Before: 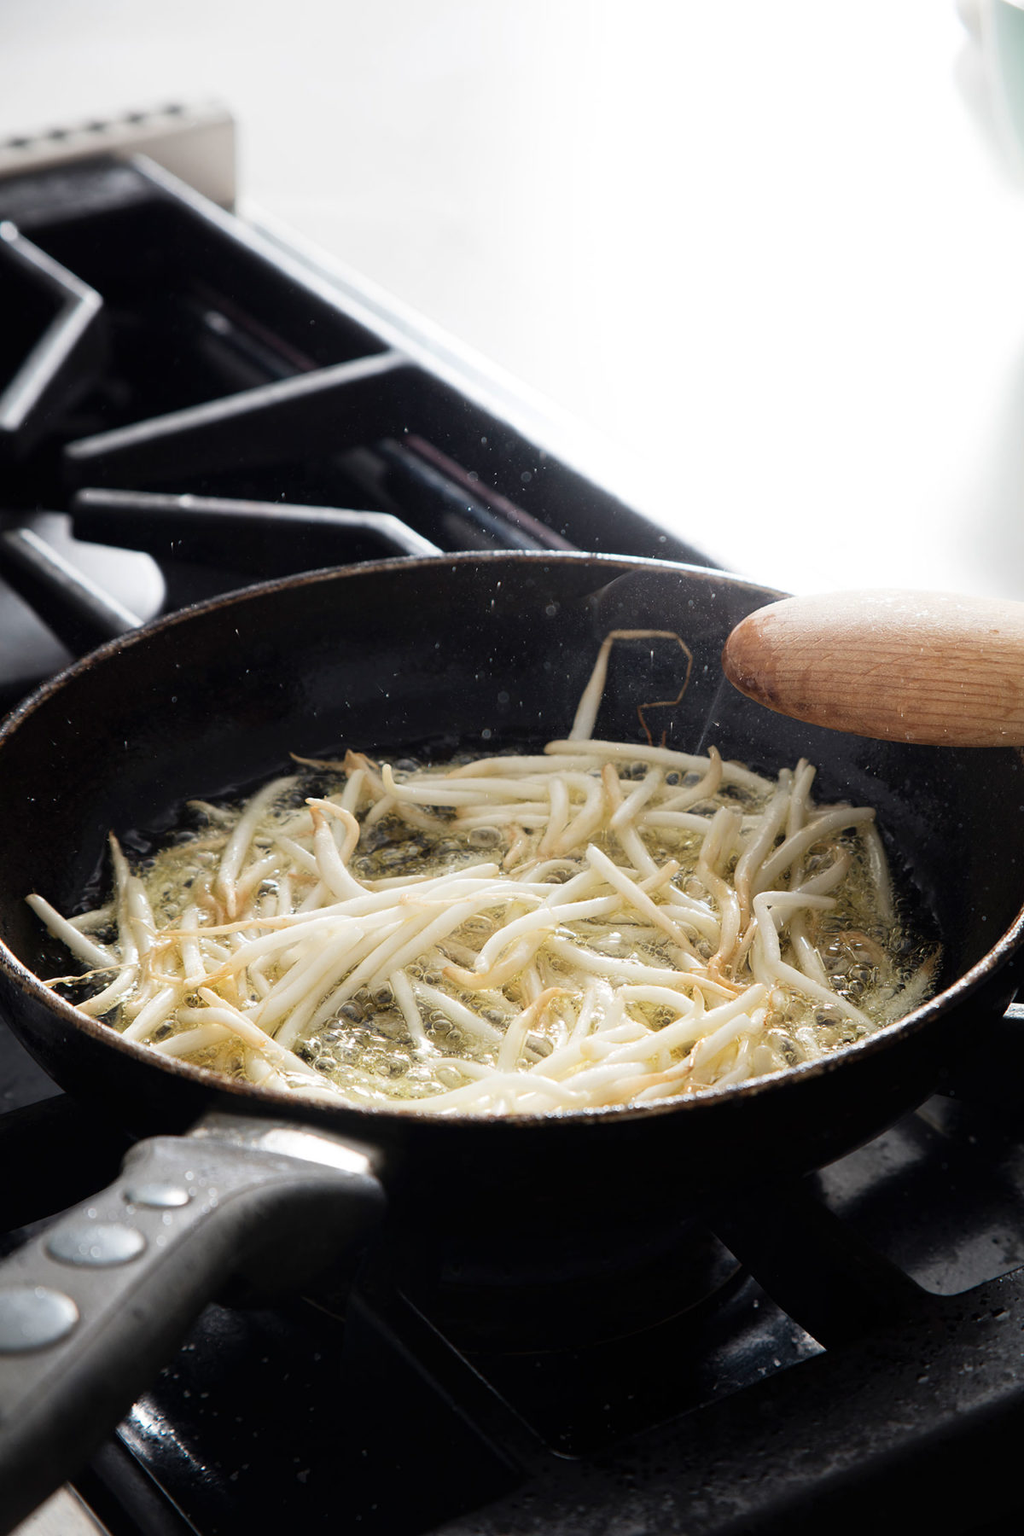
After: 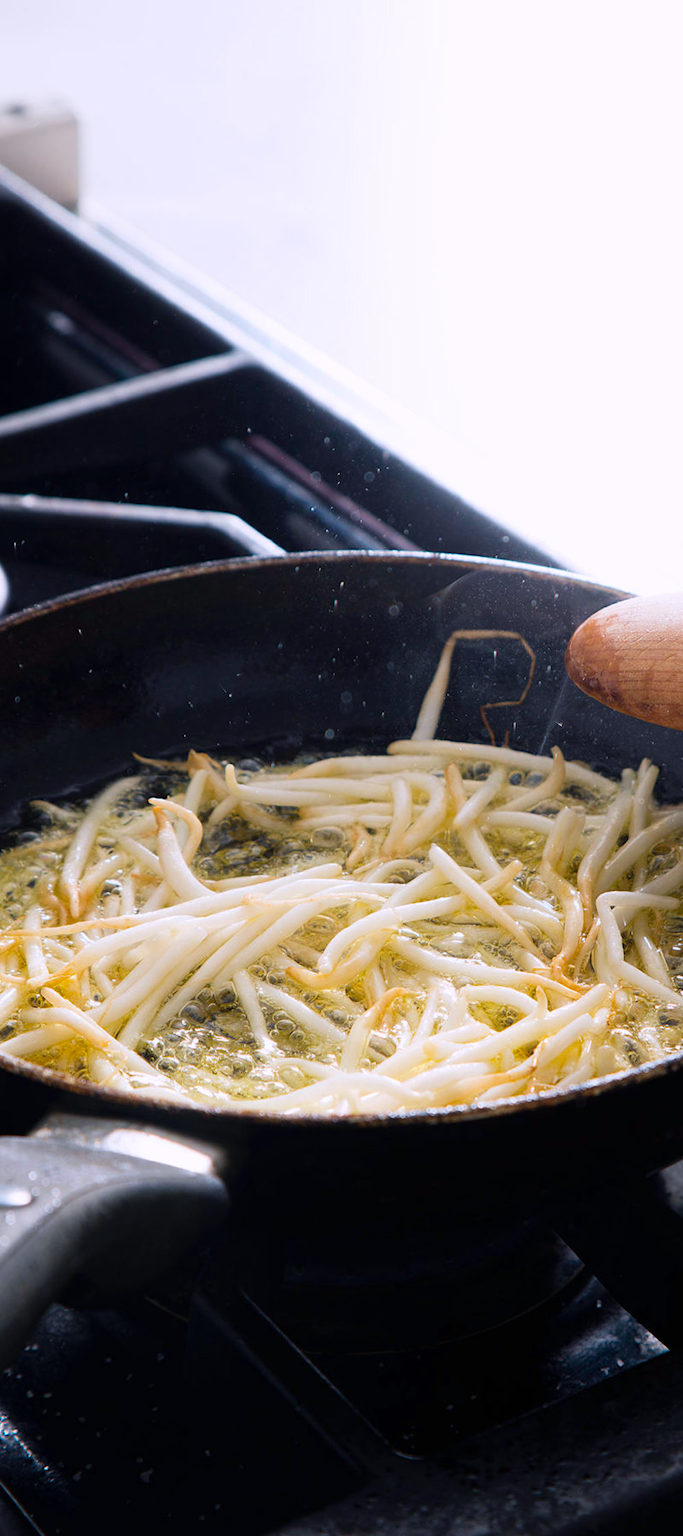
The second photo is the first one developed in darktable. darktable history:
color balance rgb: highlights gain › chroma 3.028%, highlights gain › hue 54.52°, perceptual saturation grading › global saturation 30.488%, global vibrance 24.718%
crop: left 15.403%, right 17.809%
color calibration: output R [1.003, 0.027, -0.041, 0], output G [-0.018, 1.043, -0.038, 0], output B [0.071, -0.086, 1.017, 0], x 0.37, y 0.382, temperature 4313.94 K
